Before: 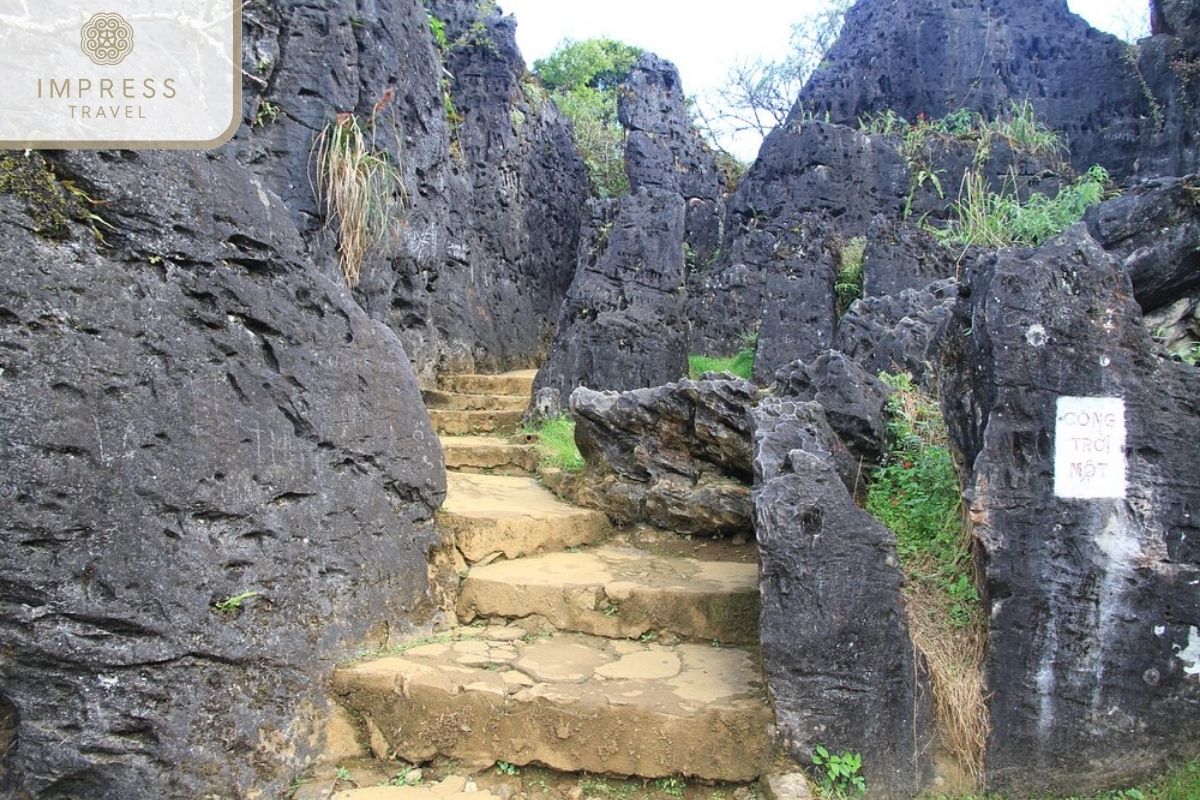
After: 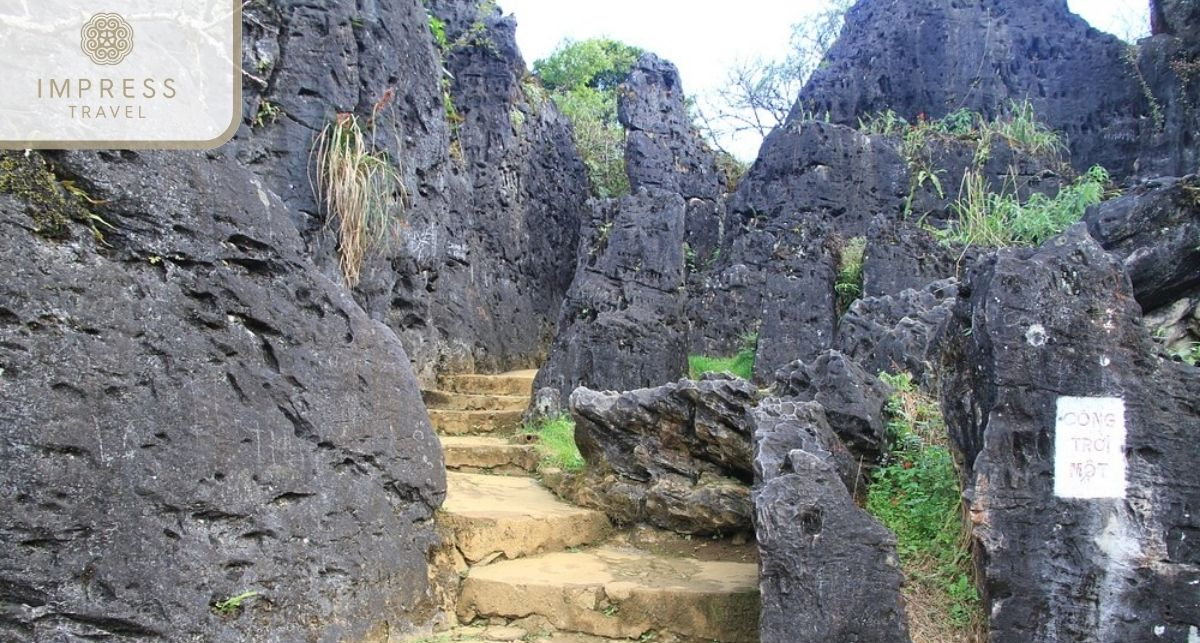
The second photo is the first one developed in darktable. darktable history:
crop: bottom 19.608%
